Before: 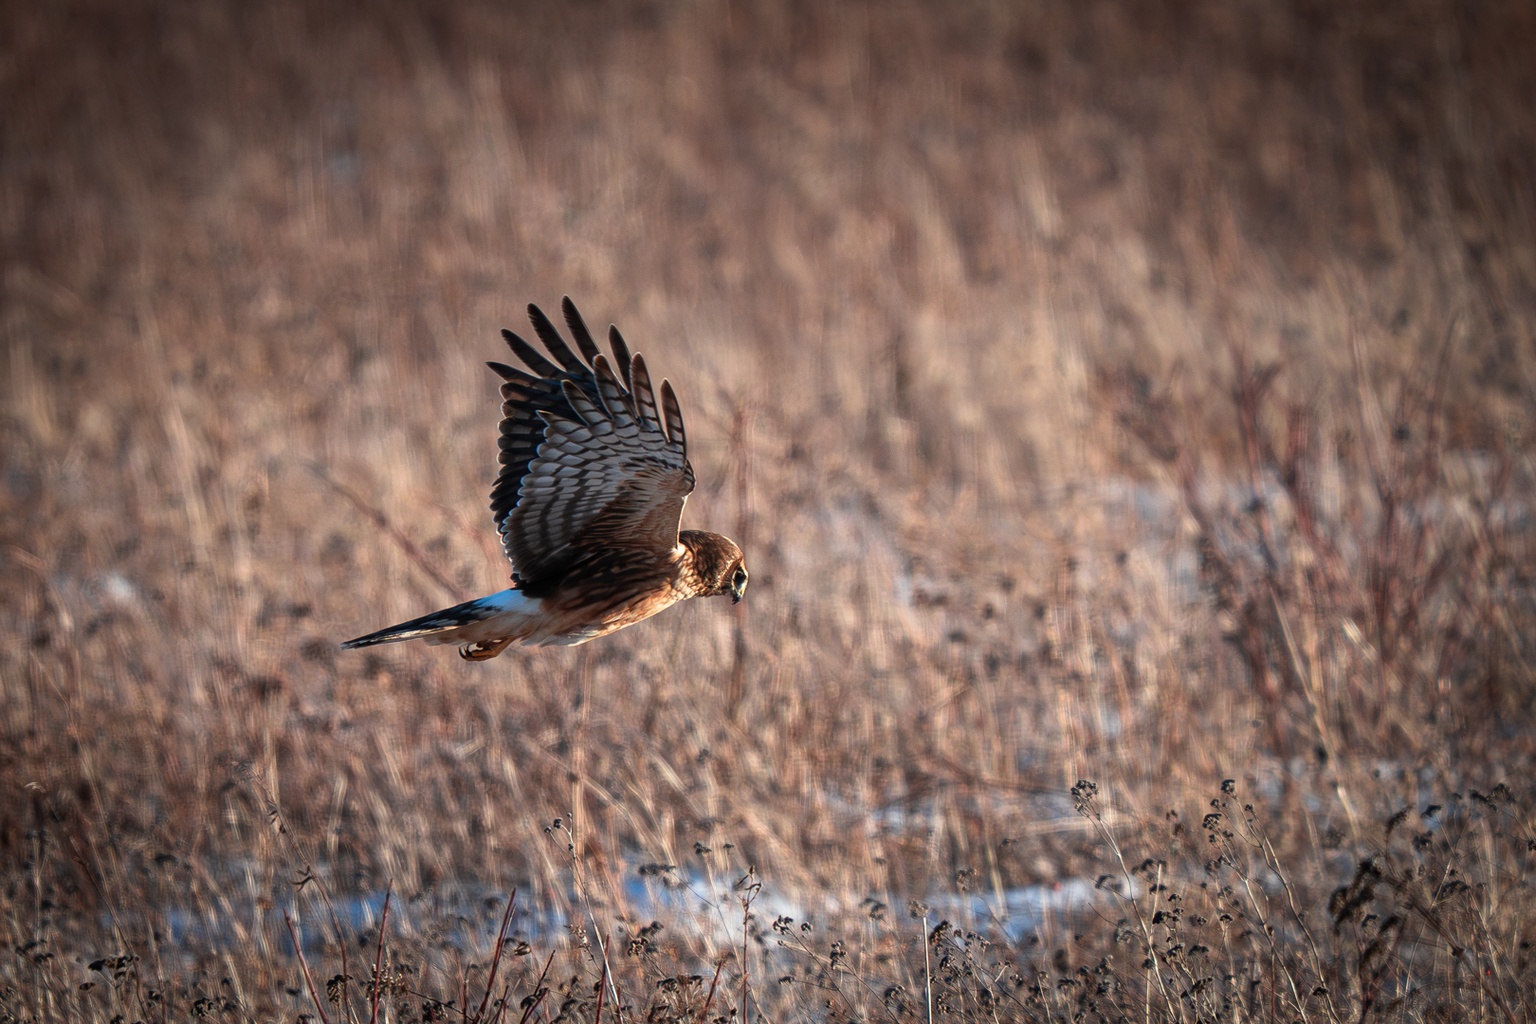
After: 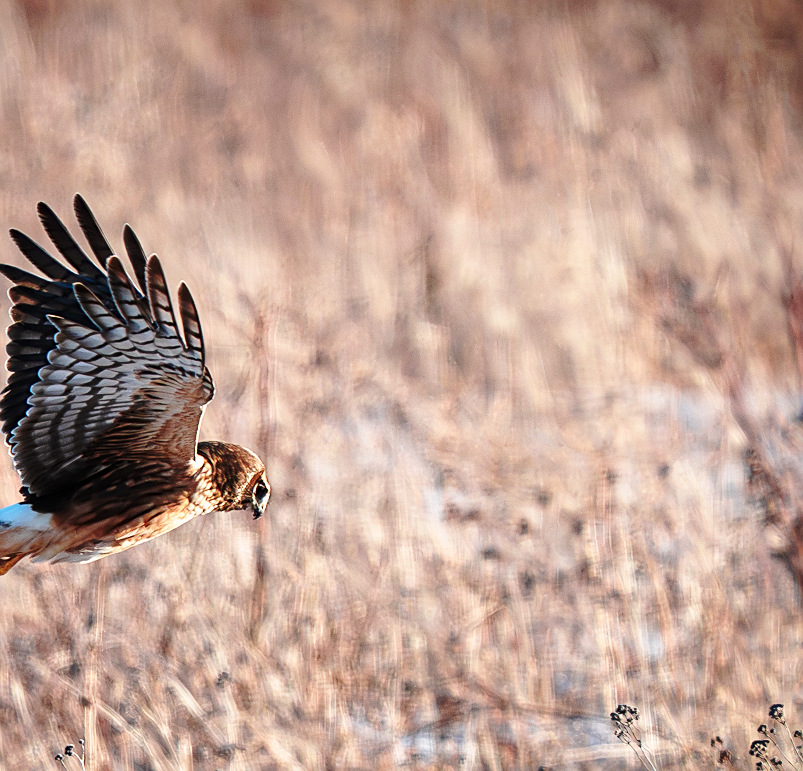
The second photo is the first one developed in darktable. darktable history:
crop: left 32.075%, top 10.976%, right 18.355%, bottom 17.596%
sharpen: on, module defaults
base curve: curves: ch0 [(0, 0) (0.032, 0.037) (0.105, 0.228) (0.435, 0.76) (0.856, 0.983) (1, 1)], preserve colors none
